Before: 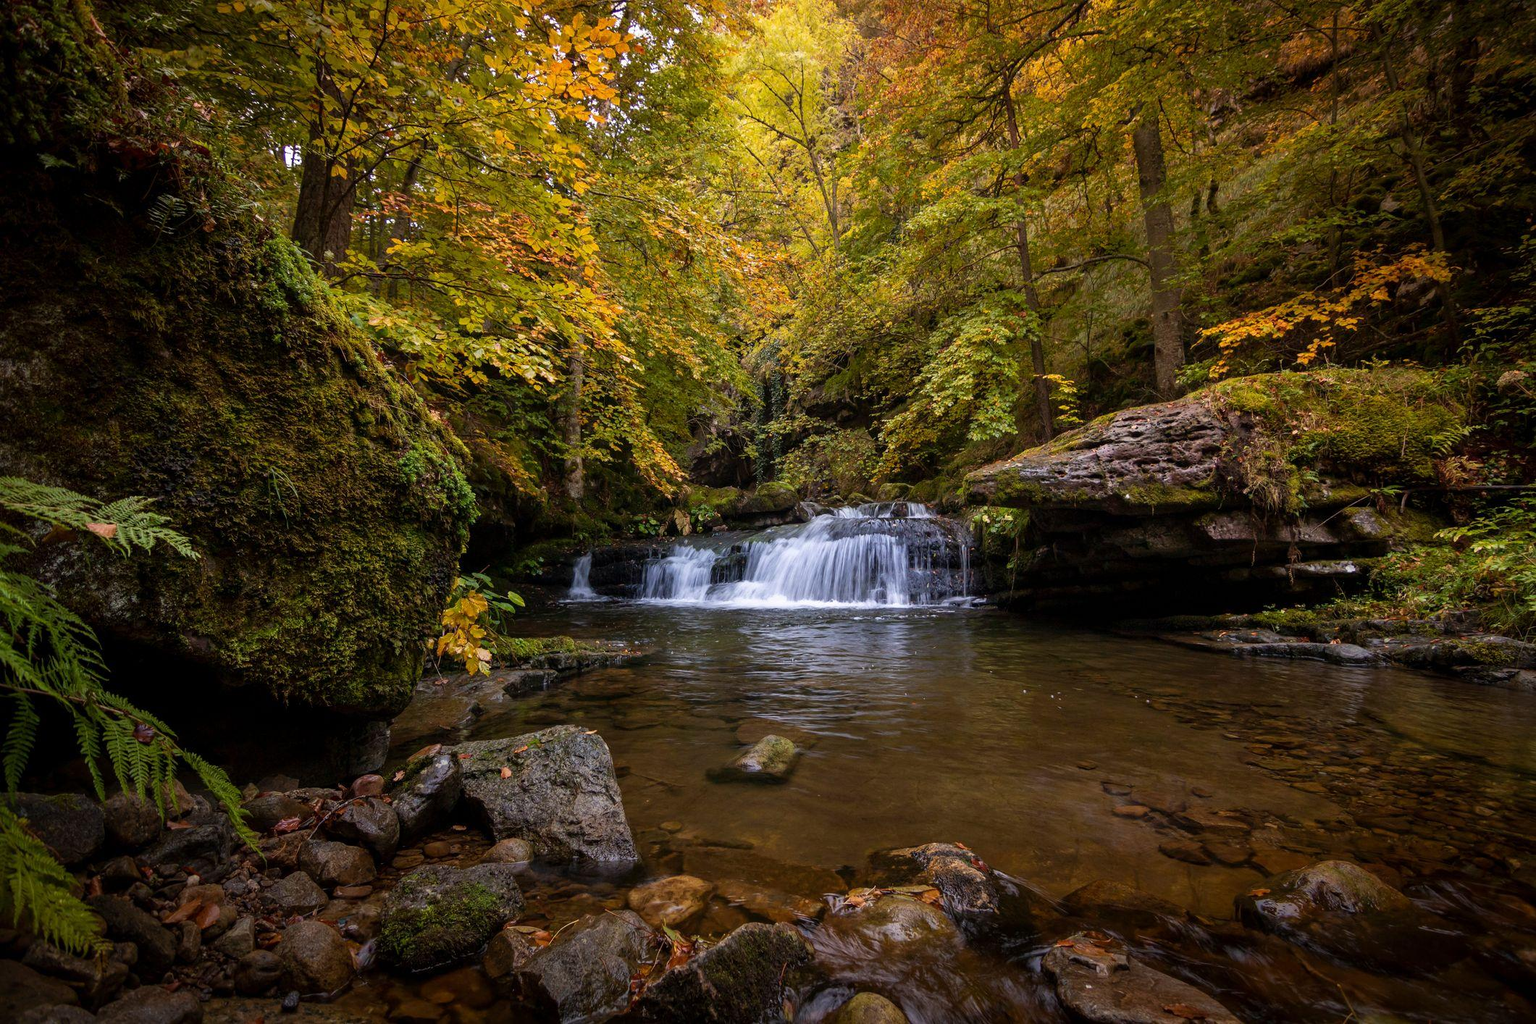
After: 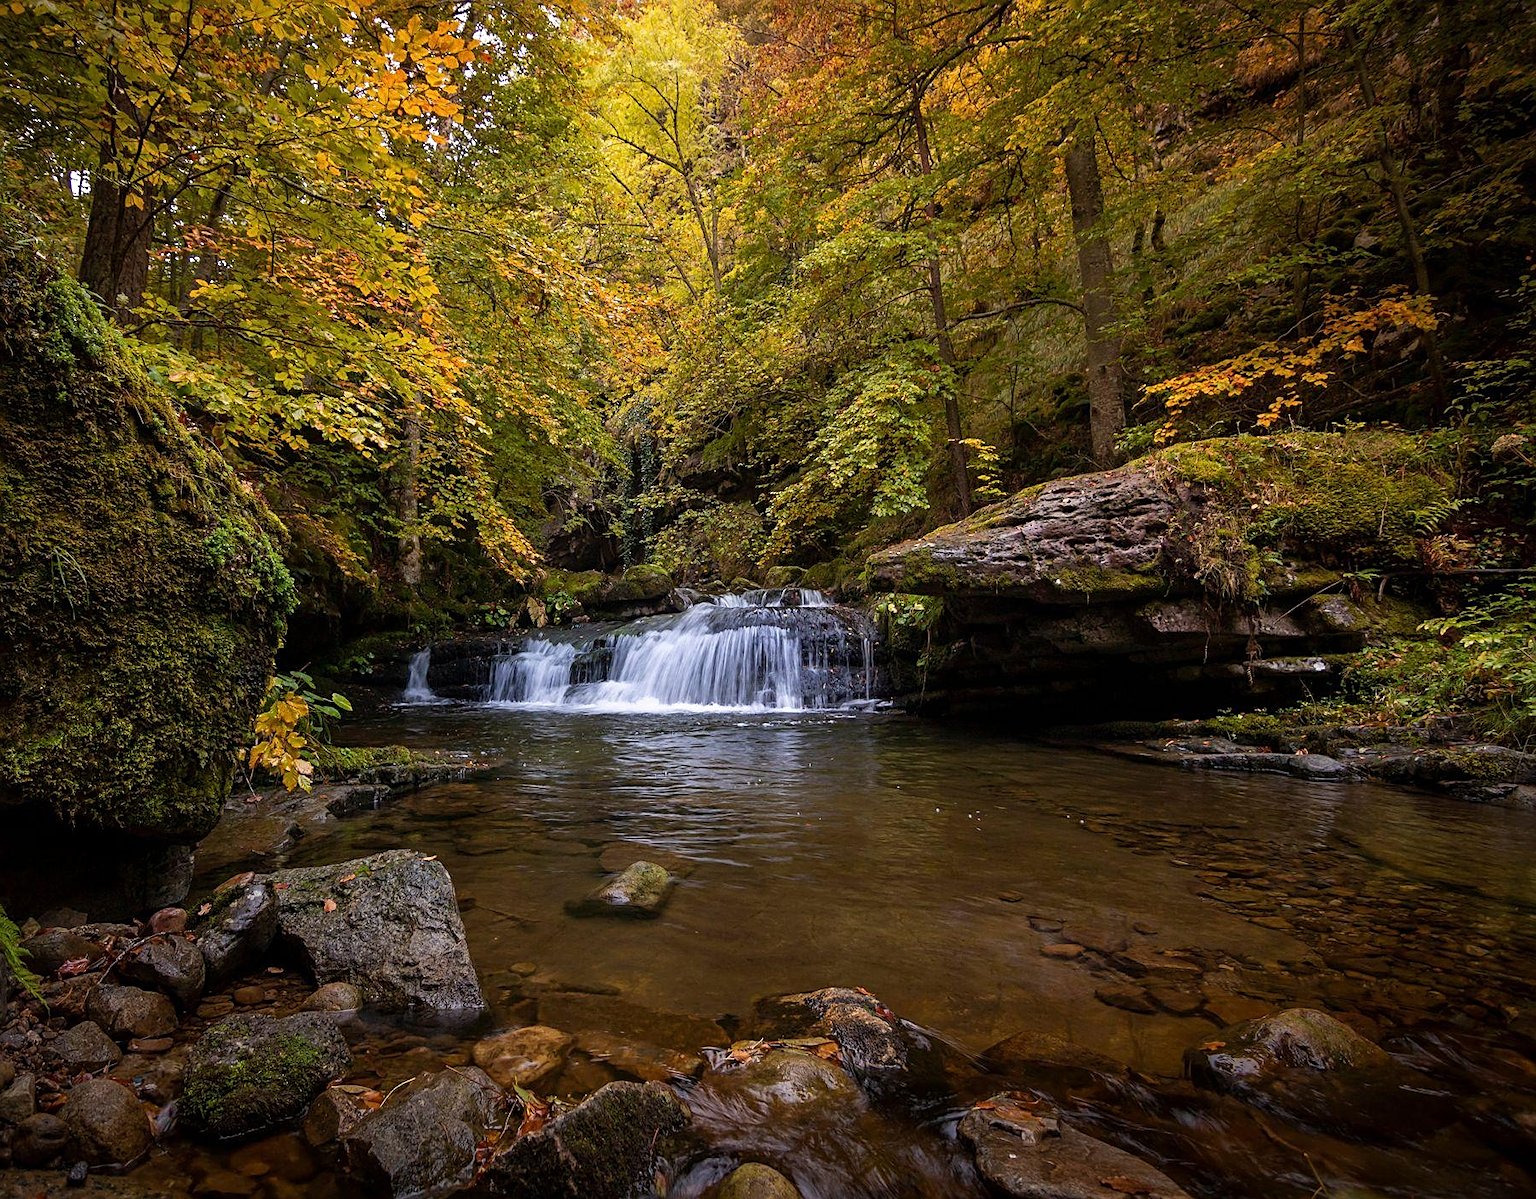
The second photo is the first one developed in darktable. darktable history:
sharpen: on, module defaults
crop and rotate: left 14.621%
